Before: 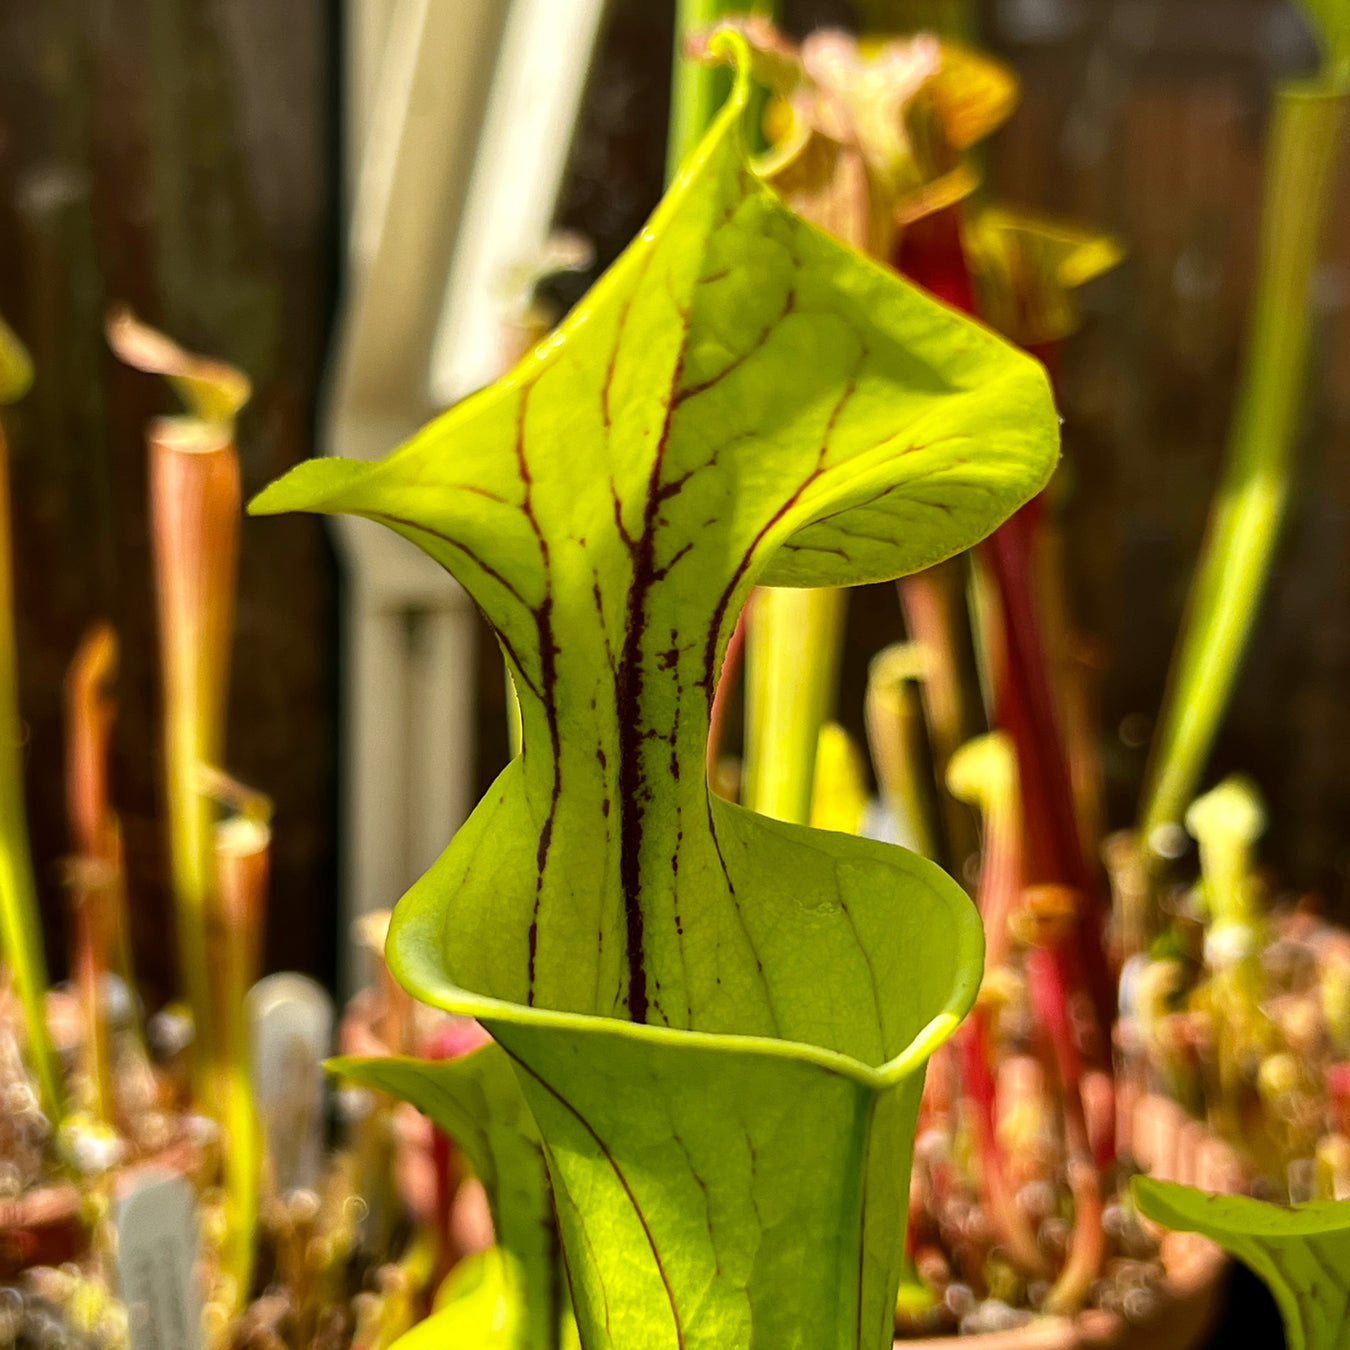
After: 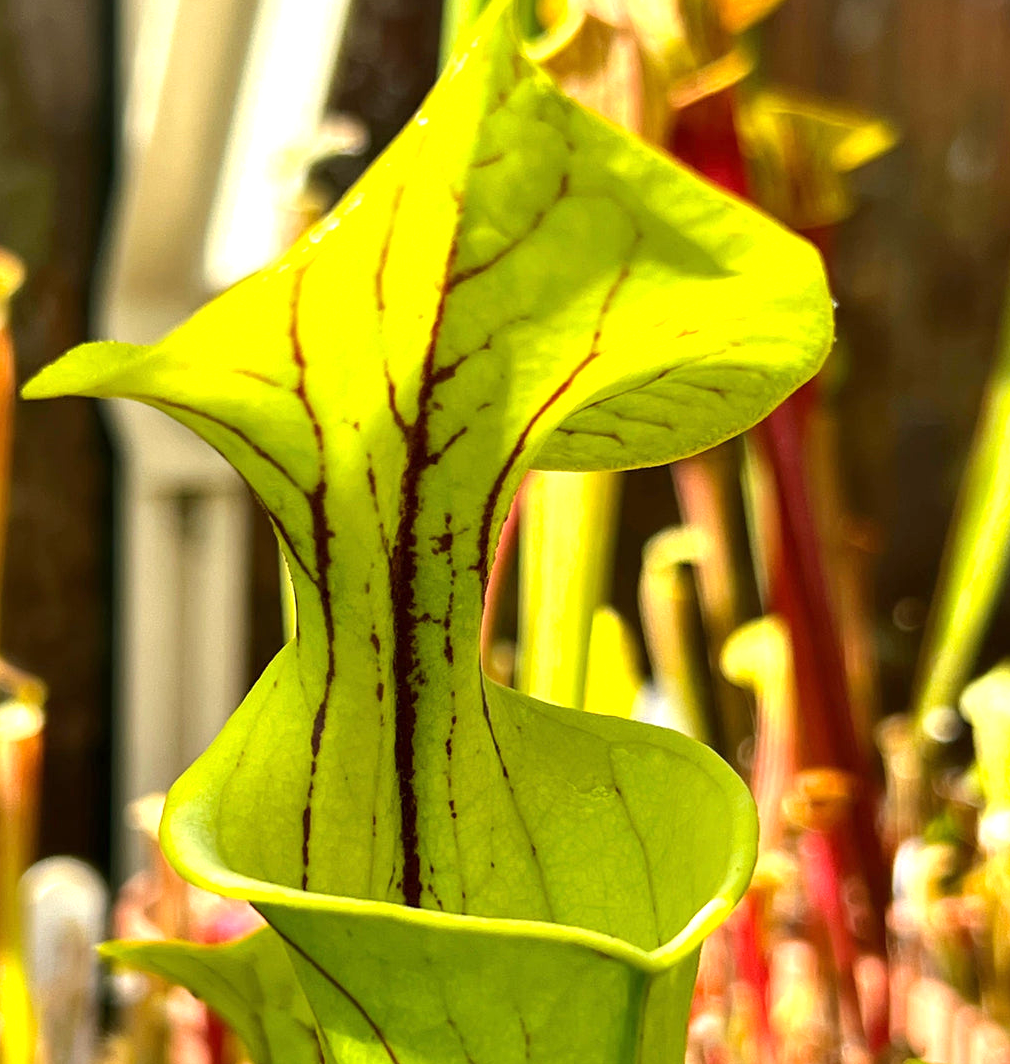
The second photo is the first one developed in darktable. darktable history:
exposure: exposure 0.74 EV, compensate highlight preservation false
crop: left 16.768%, top 8.653%, right 8.362%, bottom 12.485%
